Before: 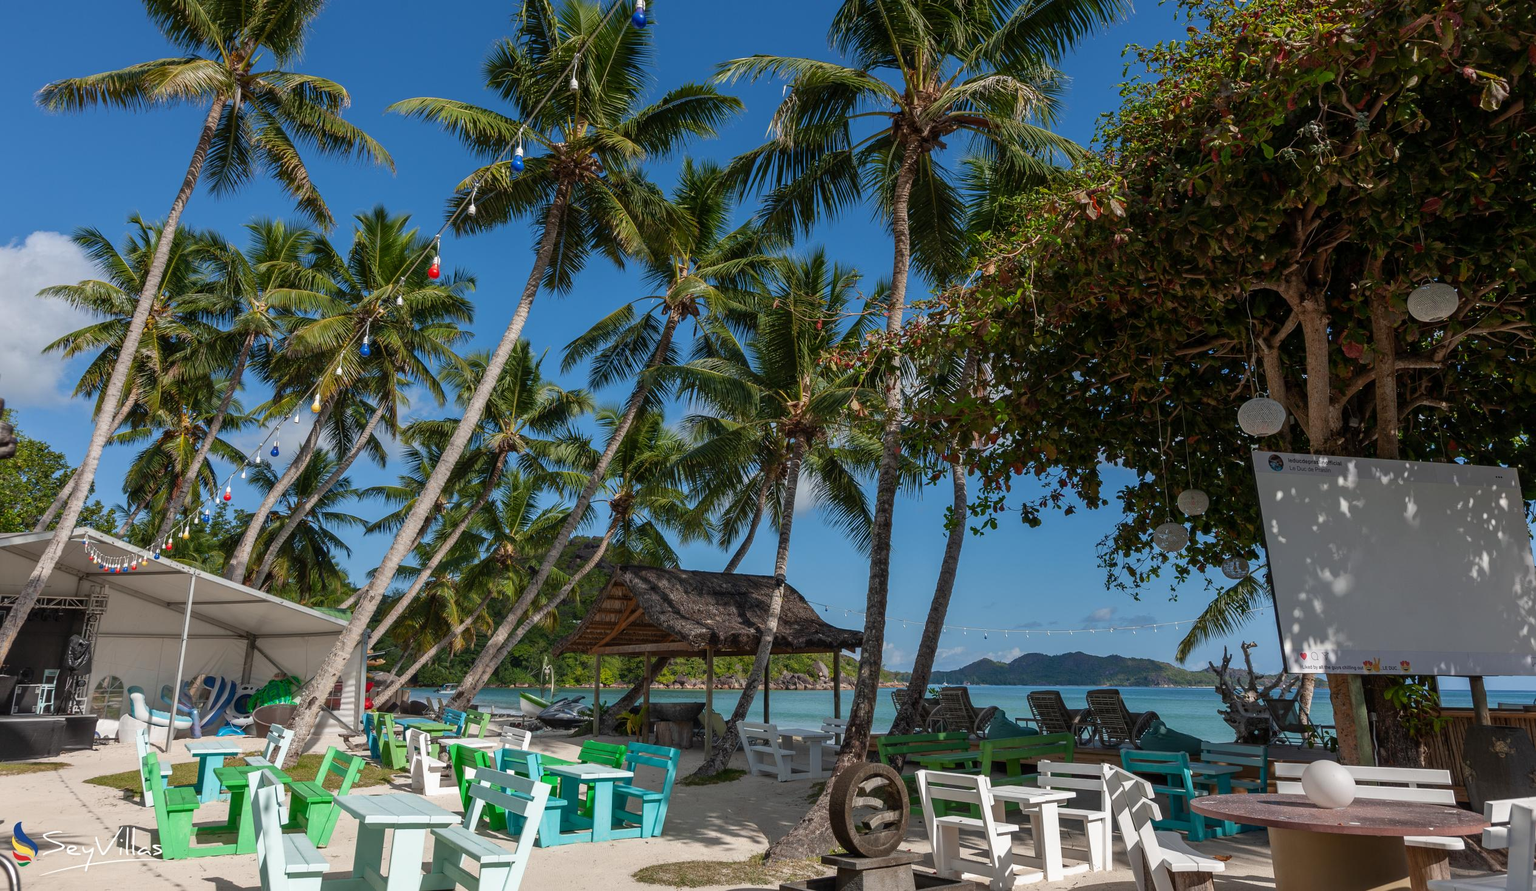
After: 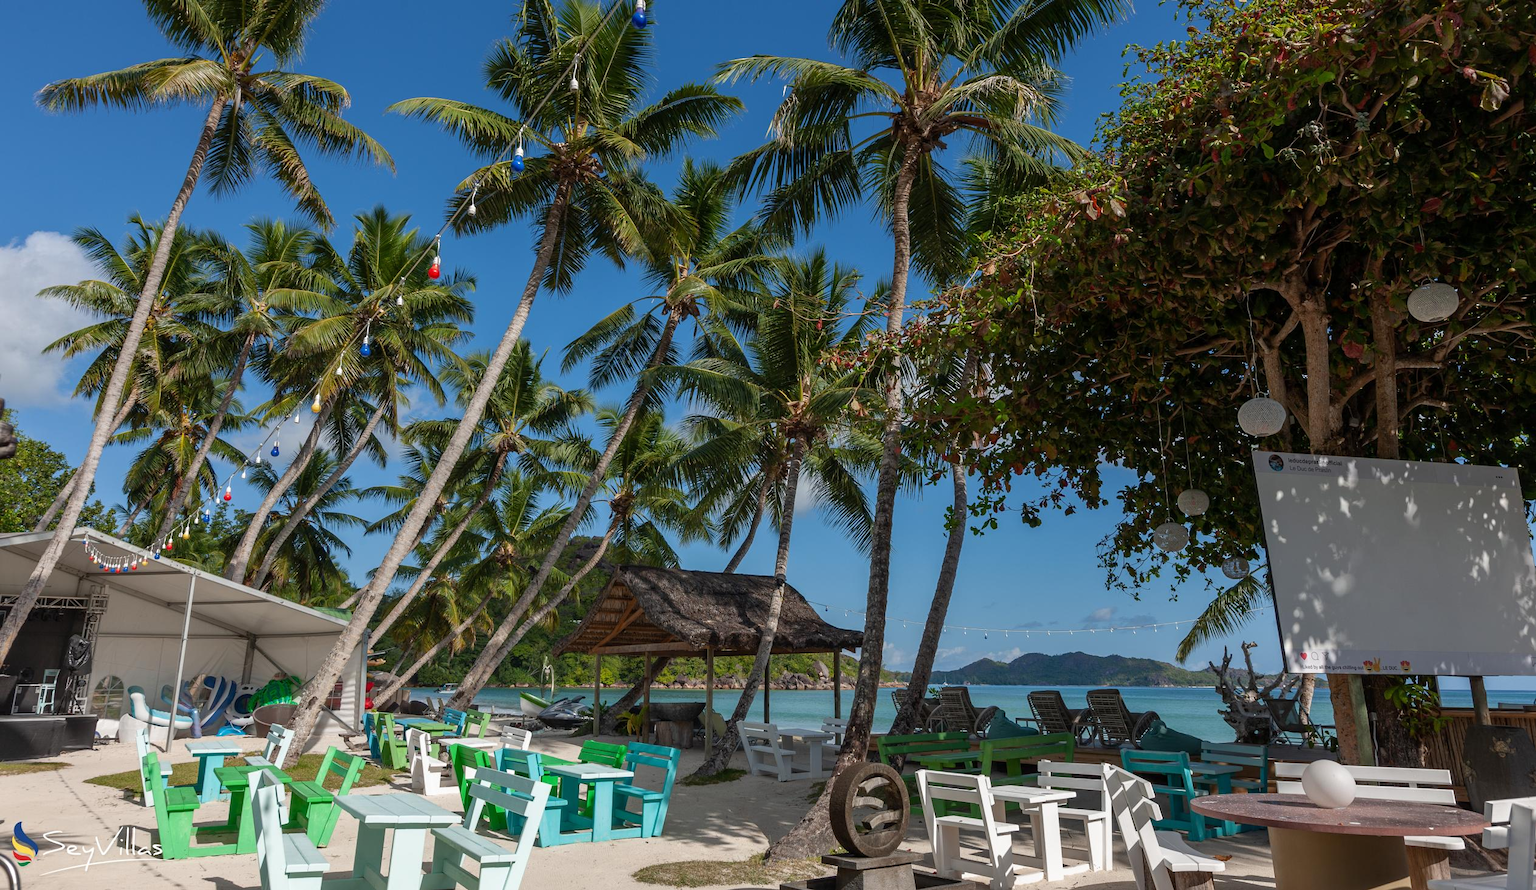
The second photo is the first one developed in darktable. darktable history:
sharpen: radius 5.298, amount 0.313, threshold 26.622
